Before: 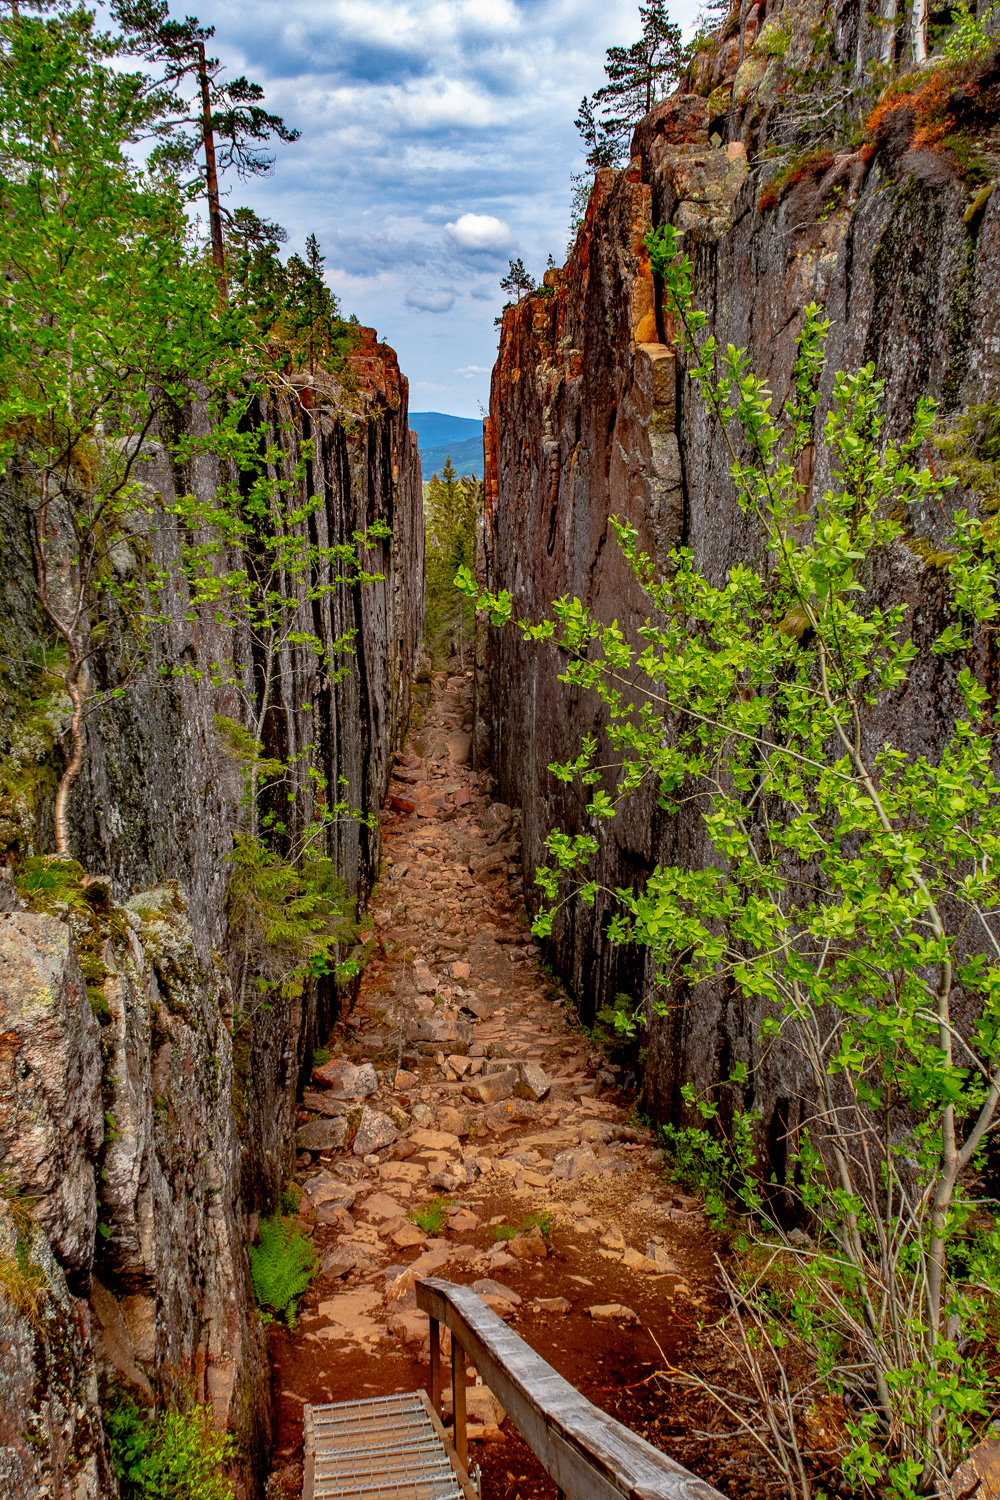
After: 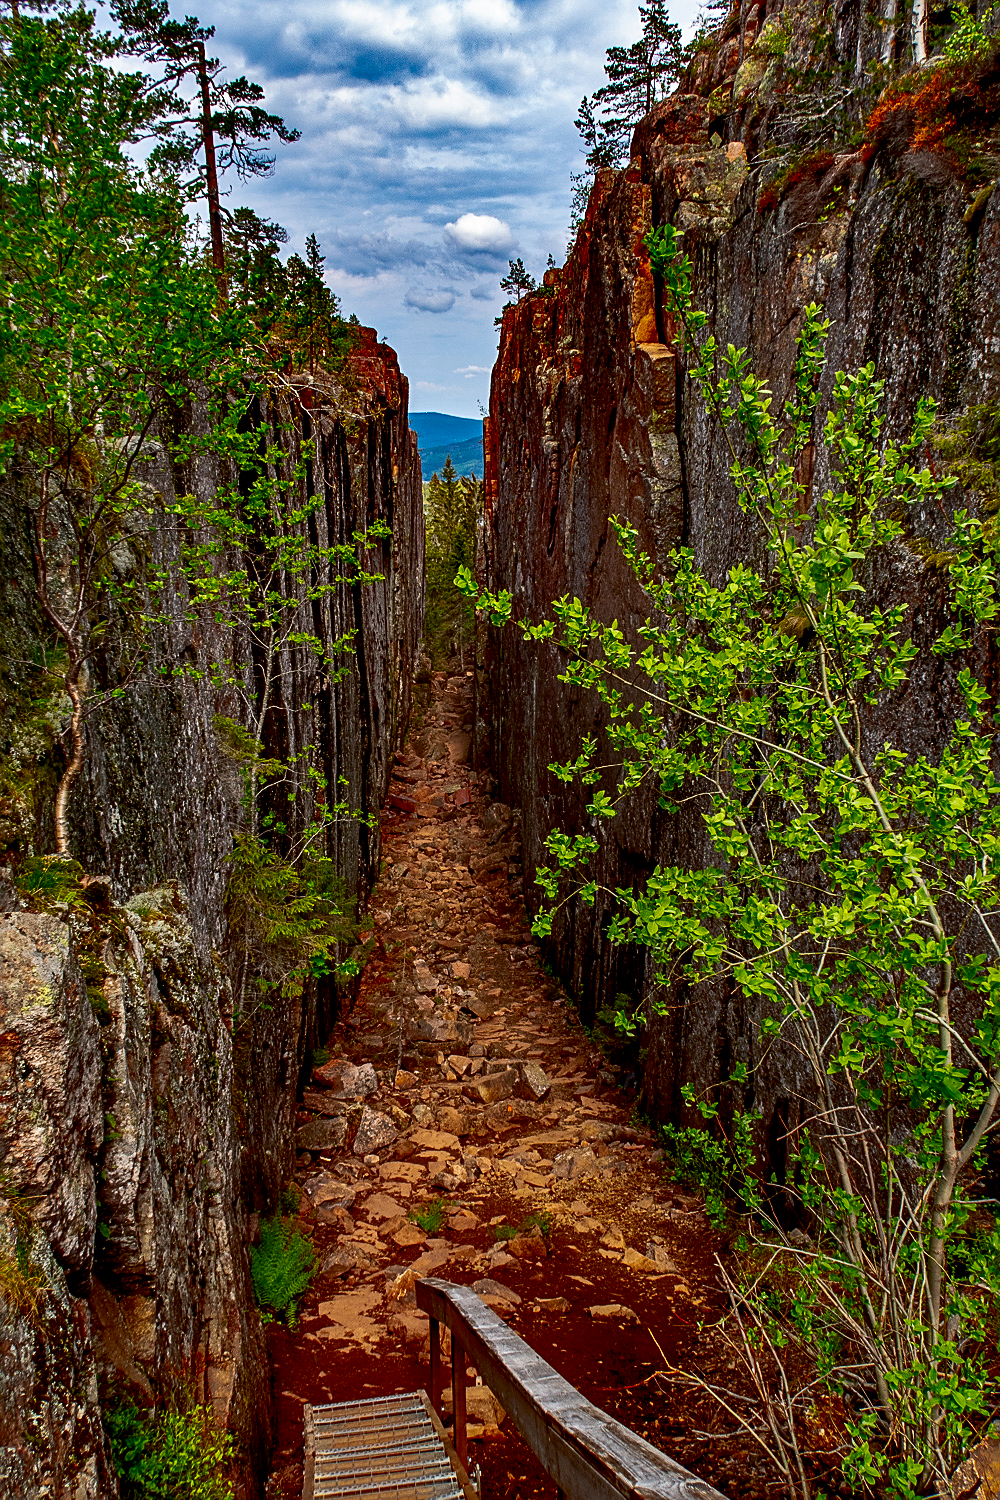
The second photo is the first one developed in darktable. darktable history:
sharpen: on, module defaults
contrast brightness saturation: contrast 0.134, brightness -0.225, saturation 0.142
